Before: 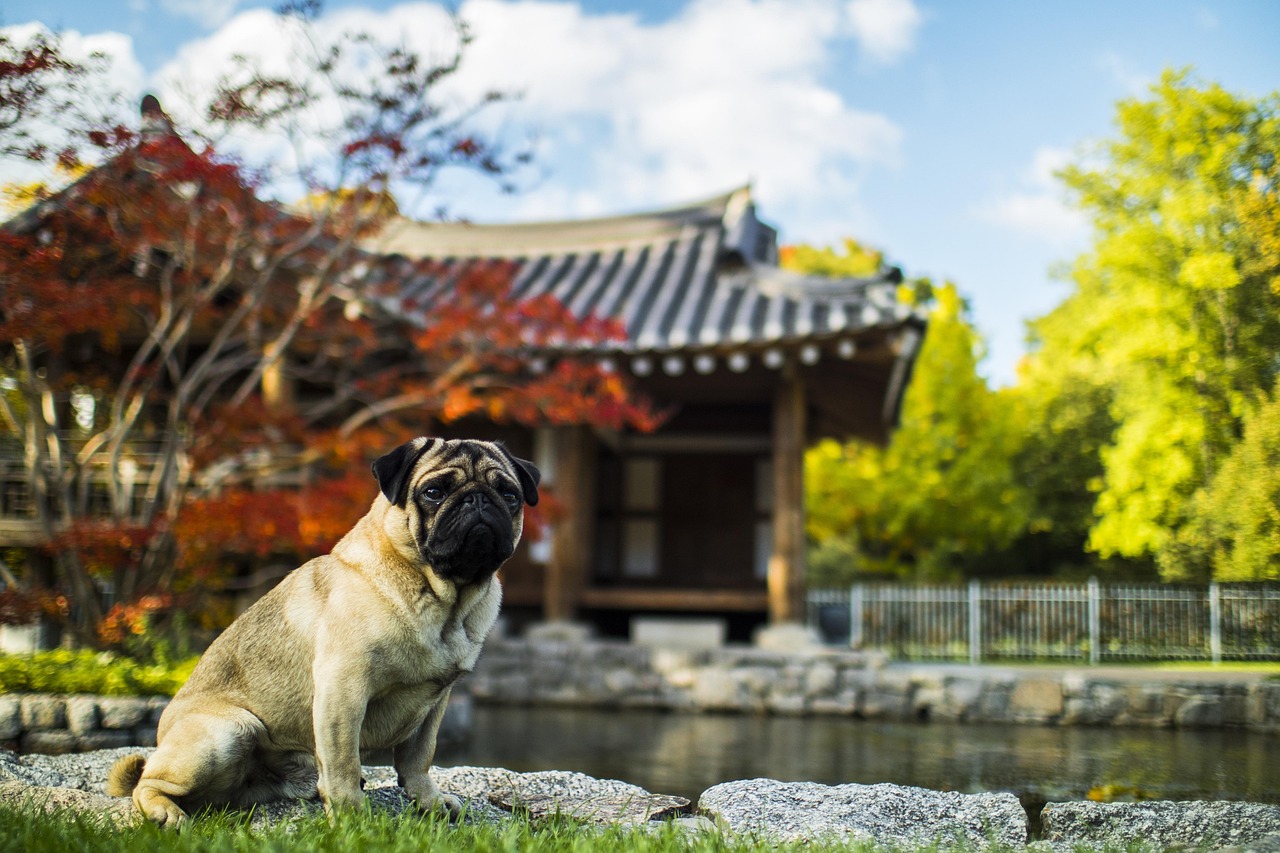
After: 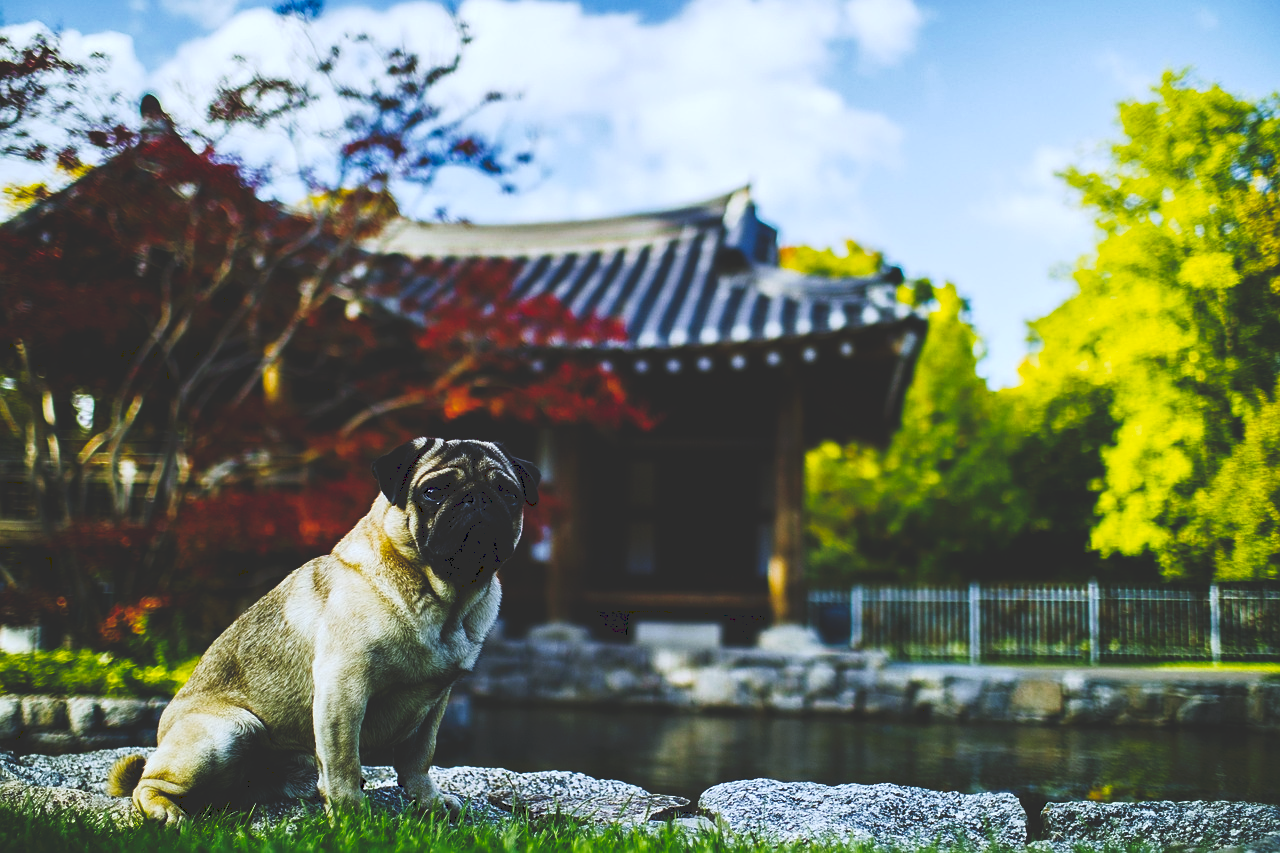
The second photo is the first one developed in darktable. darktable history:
tone curve: curves: ch0 [(0, 0) (0.003, 0.172) (0.011, 0.177) (0.025, 0.177) (0.044, 0.177) (0.069, 0.178) (0.1, 0.181) (0.136, 0.19) (0.177, 0.208) (0.224, 0.226) (0.277, 0.274) (0.335, 0.338) (0.399, 0.43) (0.468, 0.535) (0.543, 0.635) (0.623, 0.726) (0.709, 0.815) (0.801, 0.882) (0.898, 0.936) (1, 1)], preserve colors none
sharpen: amount 0.2
color balance rgb: perceptual saturation grading › global saturation 20%, global vibrance 20%
rgb curve: curves: ch0 [(0, 0) (0.415, 0.237) (1, 1)]
white balance: red 0.926, green 1.003, blue 1.133
